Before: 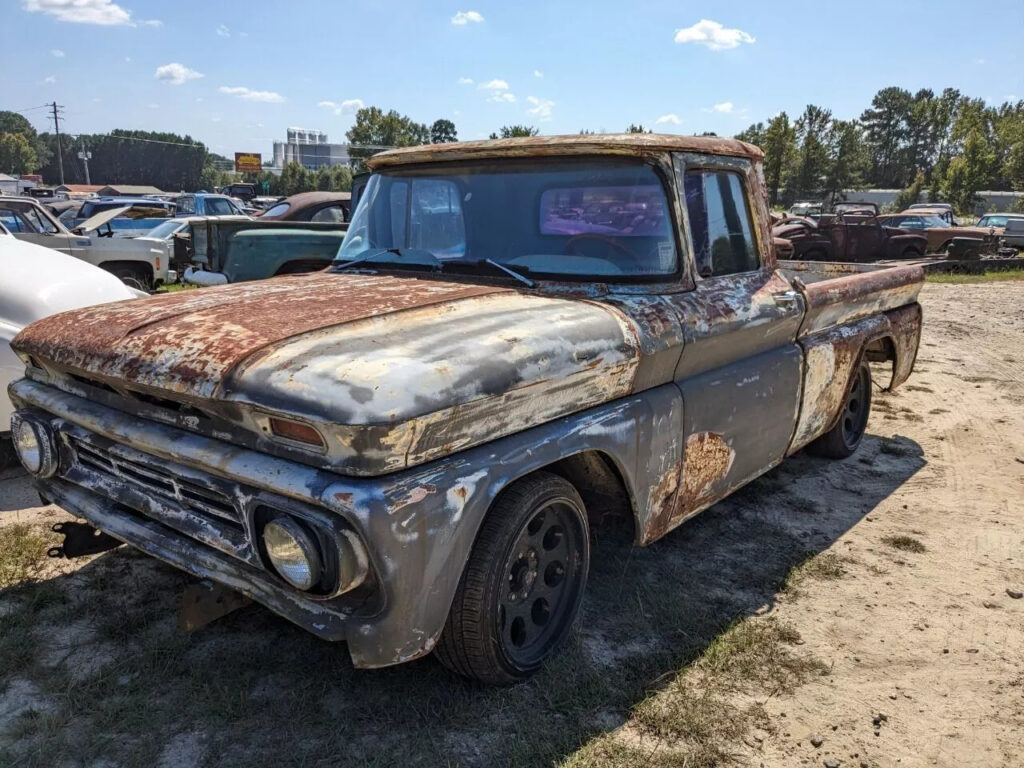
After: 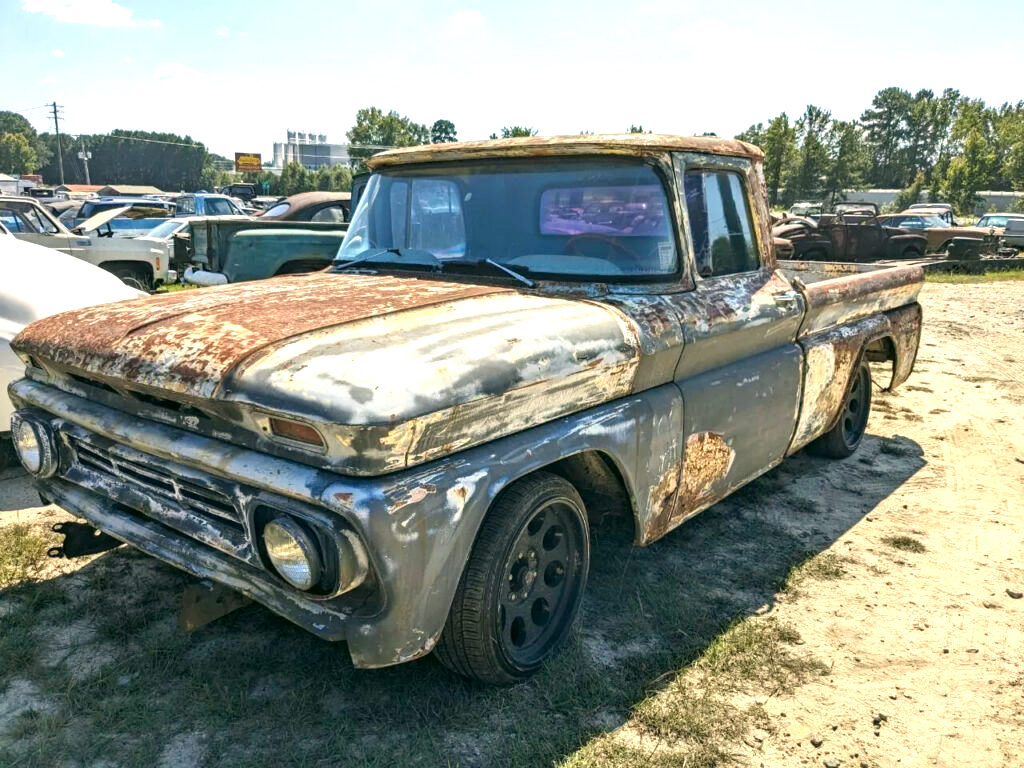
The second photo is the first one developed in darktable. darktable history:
rotate and perspective: automatic cropping original format, crop left 0, crop top 0
color correction: highlights a* -0.482, highlights b* 9.48, shadows a* -9.48, shadows b* 0.803
exposure: exposure 0.943 EV, compensate highlight preservation false
